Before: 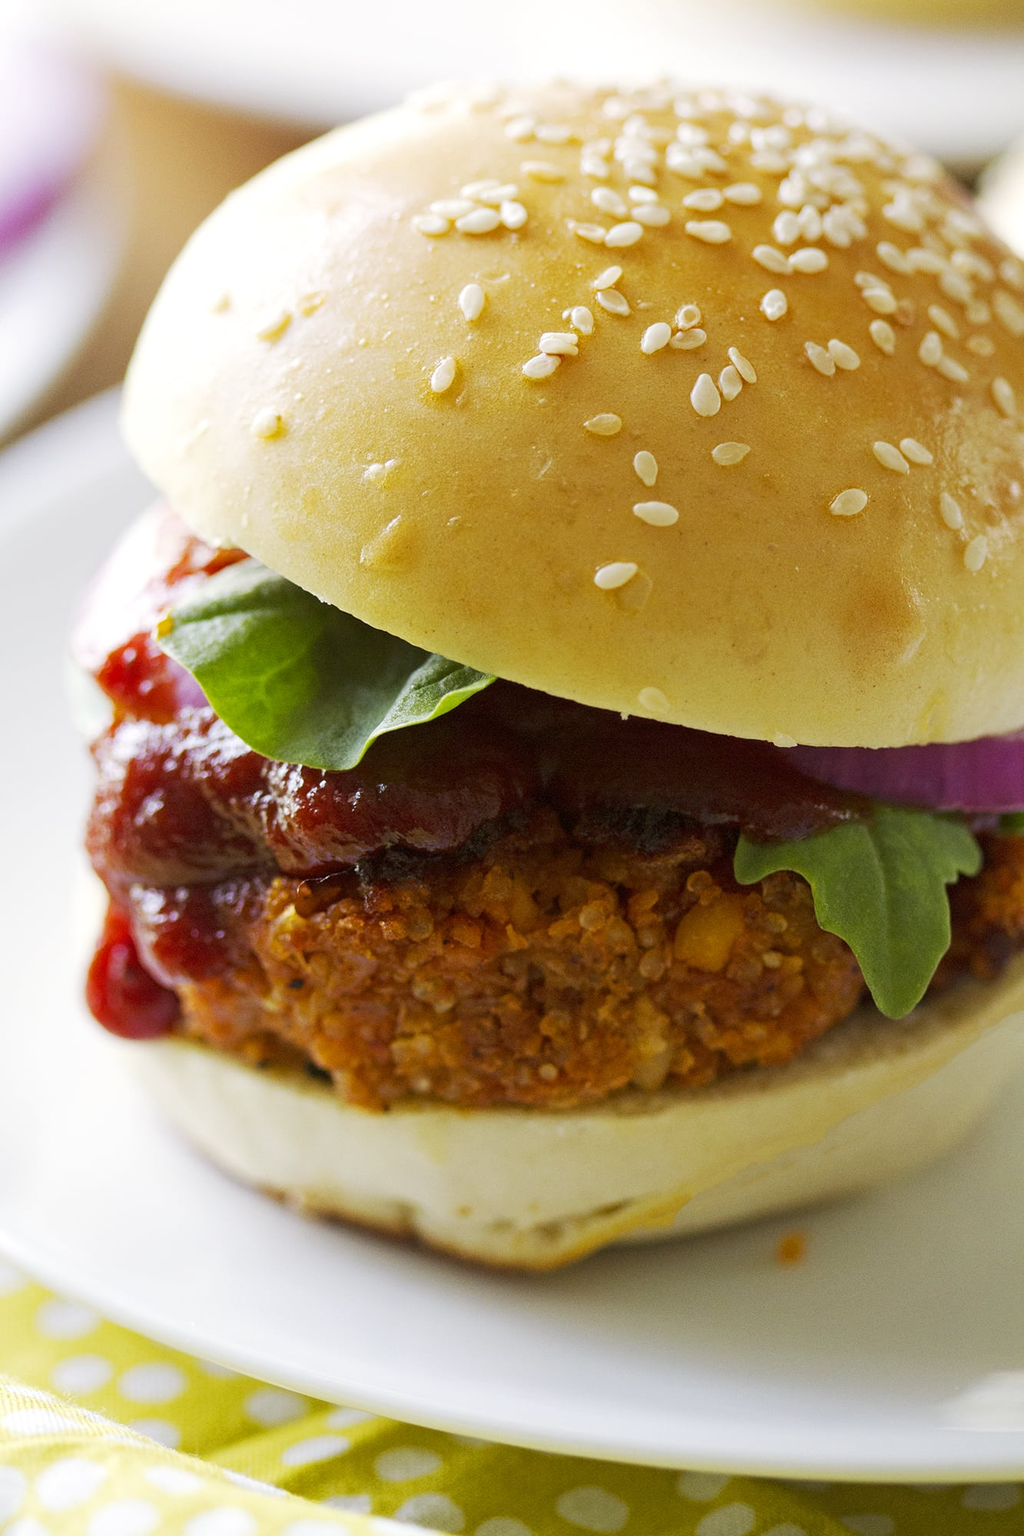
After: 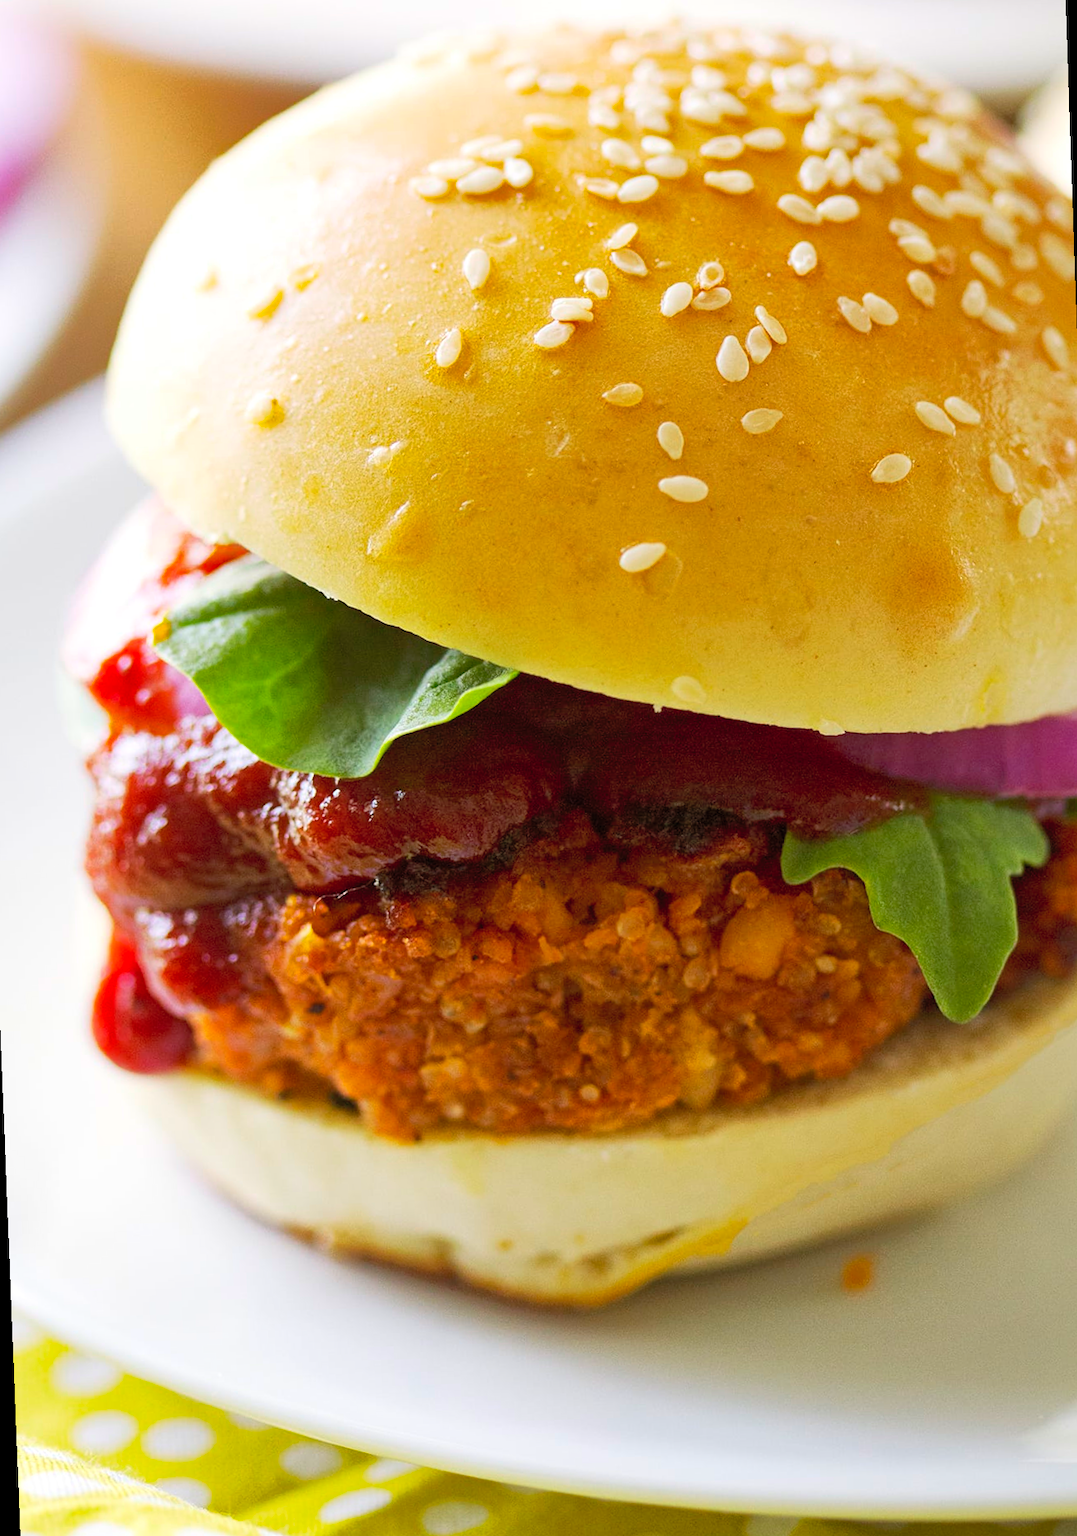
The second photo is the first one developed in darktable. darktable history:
rotate and perspective: rotation -2.12°, lens shift (vertical) 0.009, lens shift (horizontal) -0.008, automatic cropping original format, crop left 0.036, crop right 0.964, crop top 0.05, crop bottom 0.959
shadows and highlights: on, module defaults
contrast brightness saturation: contrast 0.2, brightness 0.15, saturation 0.14
